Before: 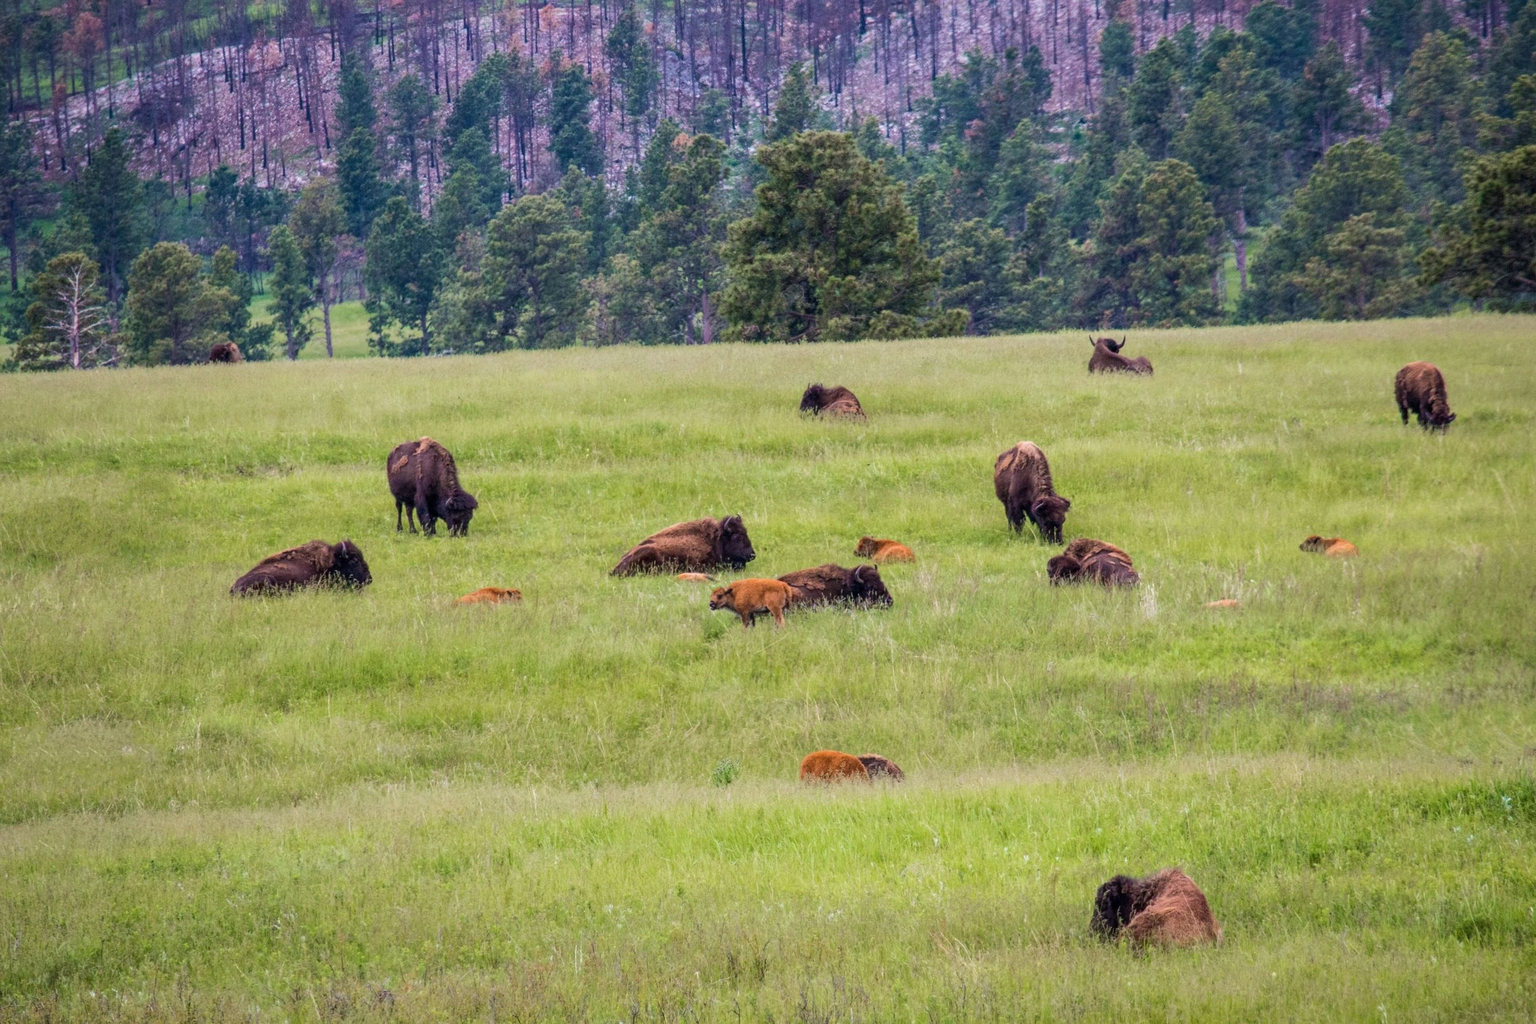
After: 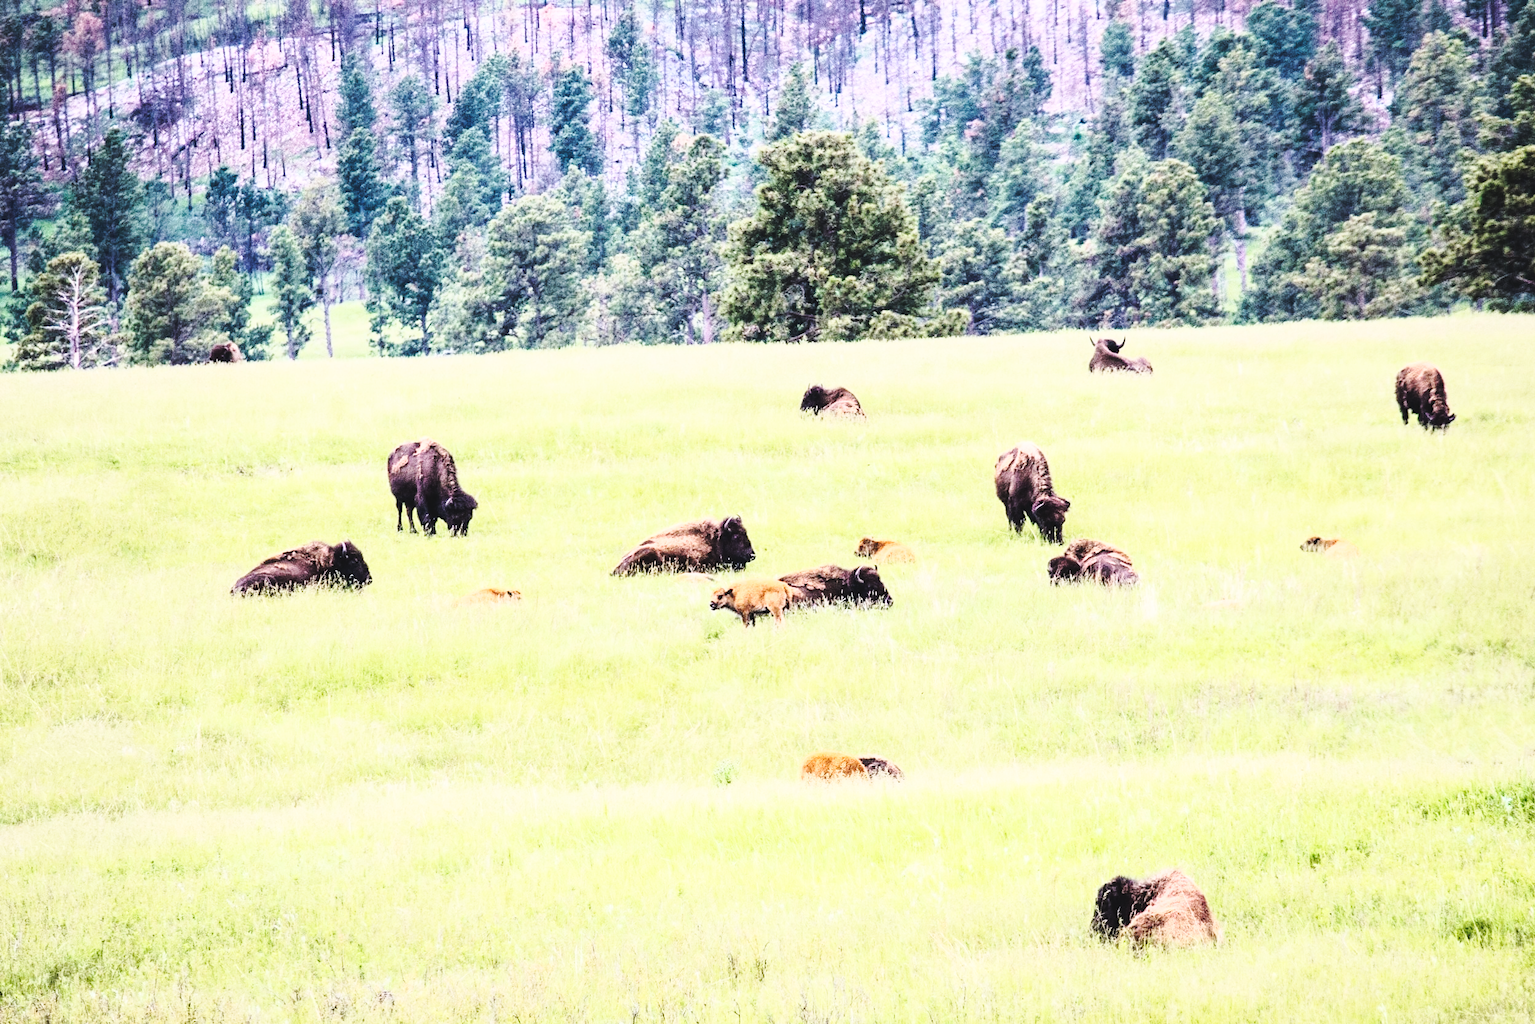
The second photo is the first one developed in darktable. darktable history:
base curve: curves: ch0 [(0, 0.007) (0.028, 0.063) (0.121, 0.311) (0.46, 0.743) (0.859, 0.957) (1, 1)], preserve colors none
rgb curve: curves: ch0 [(0, 0) (0.21, 0.15) (0.24, 0.21) (0.5, 0.75) (0.75, 0.96) (0.89, 0.99) (1, 1)]; ch1 [(0, 0.02) (0.21, 0.13) (0.25, 0.2) (0.5, 0.67) (0.75, 0.9) (0.89, 0.97) (1, 1)]; ch2 [(0, 0.02) (0.21, 0.13) (0.25, 0.2) (0.5, 0.67) (0.75, 0.9) (0.89, 0.97) (1, 1)], compensate middle gray true
